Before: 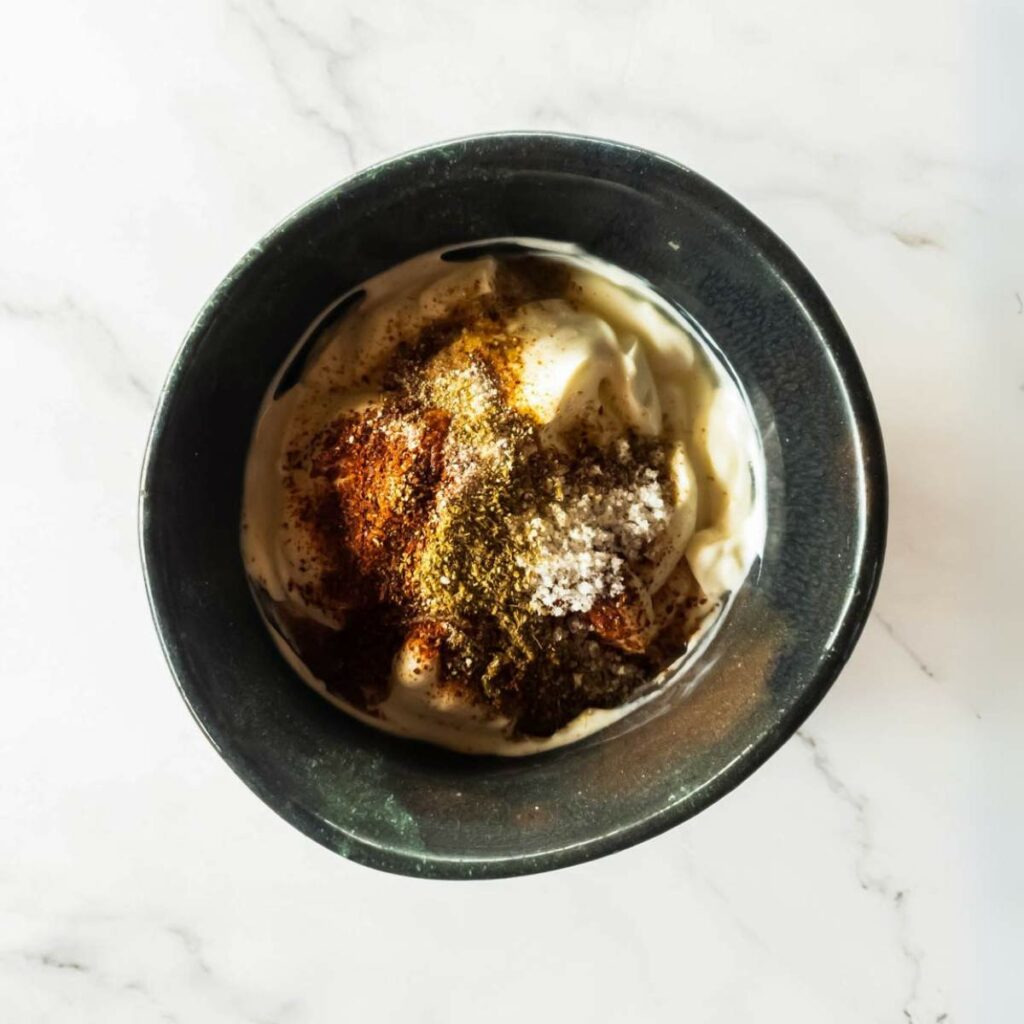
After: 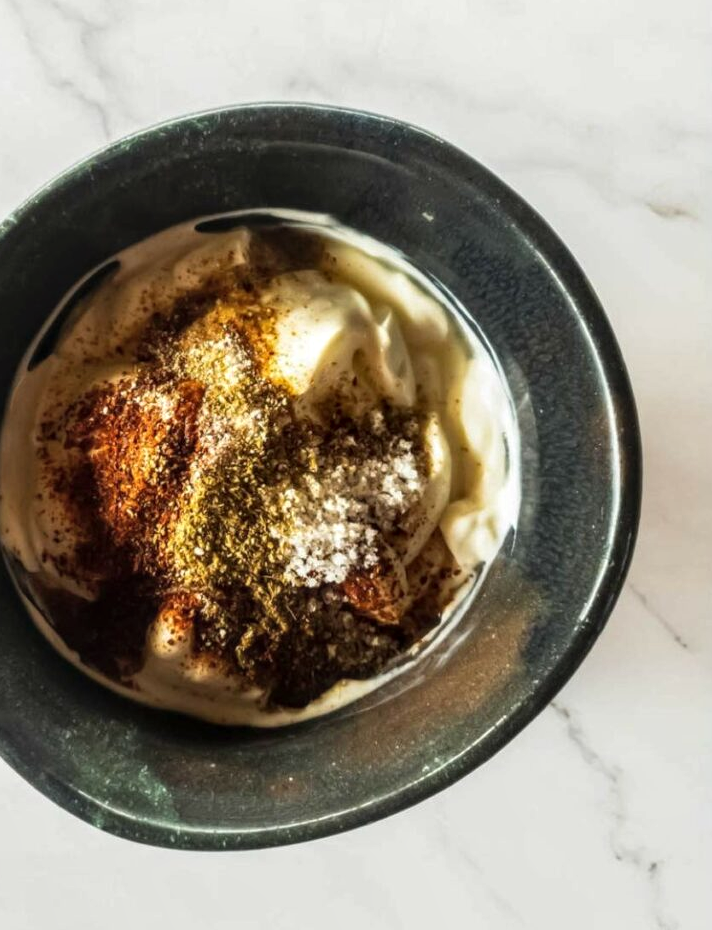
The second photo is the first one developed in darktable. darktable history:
crop and rotate: left 24.034%, top 2.838%, right 6.406%, bottom 6.299%
local contrast: on, module defaults
